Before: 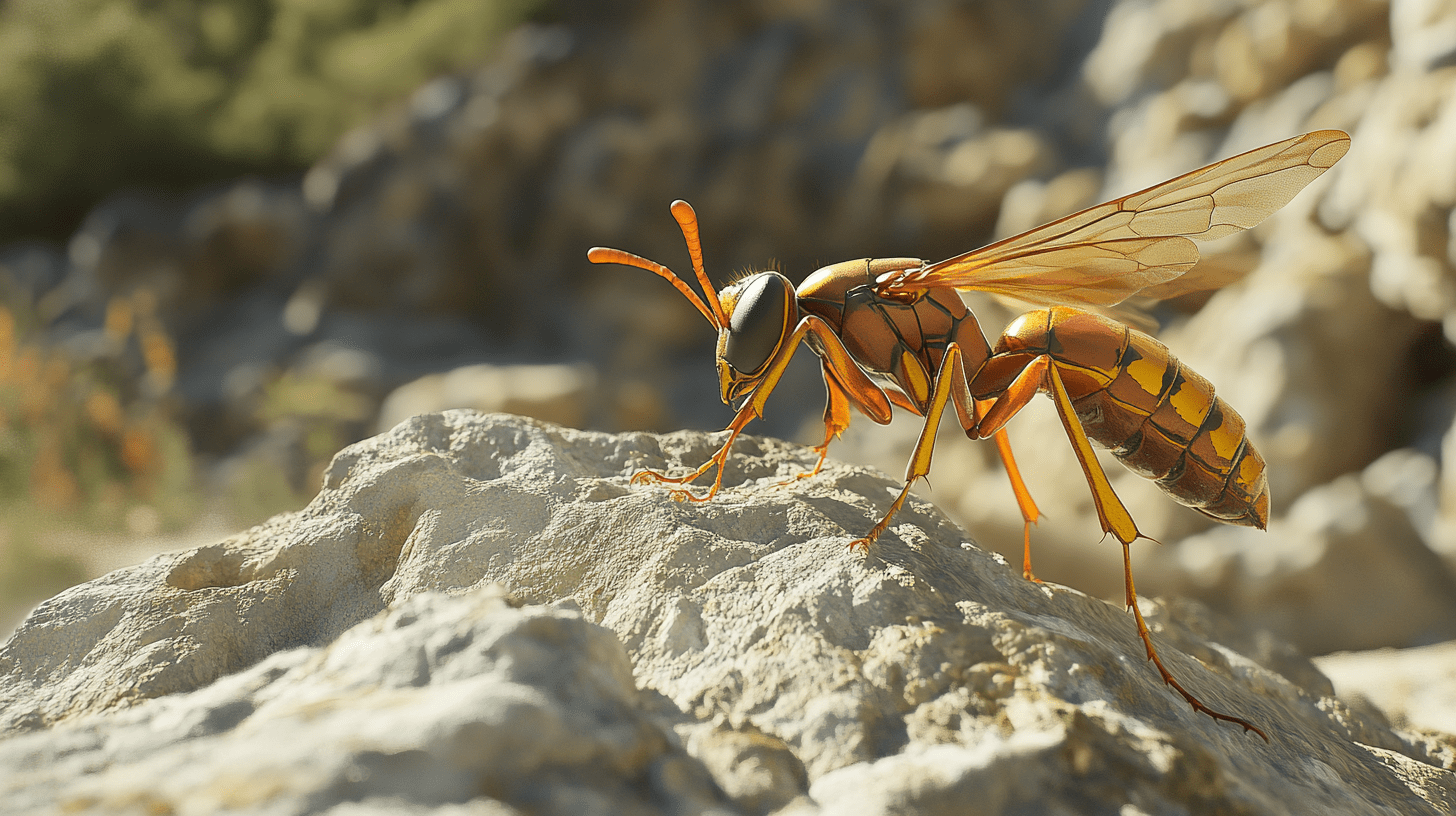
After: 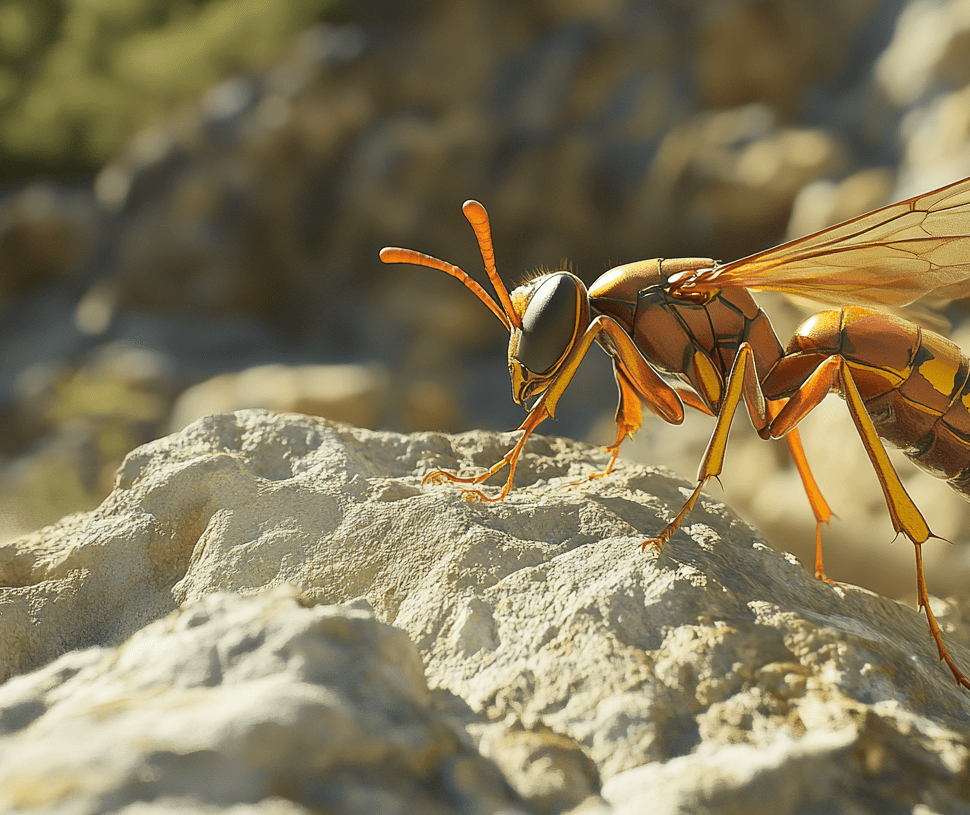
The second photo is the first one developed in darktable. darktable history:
velvia: on, module defaults
crop and rotate: left 14.31%, right 19.016%
